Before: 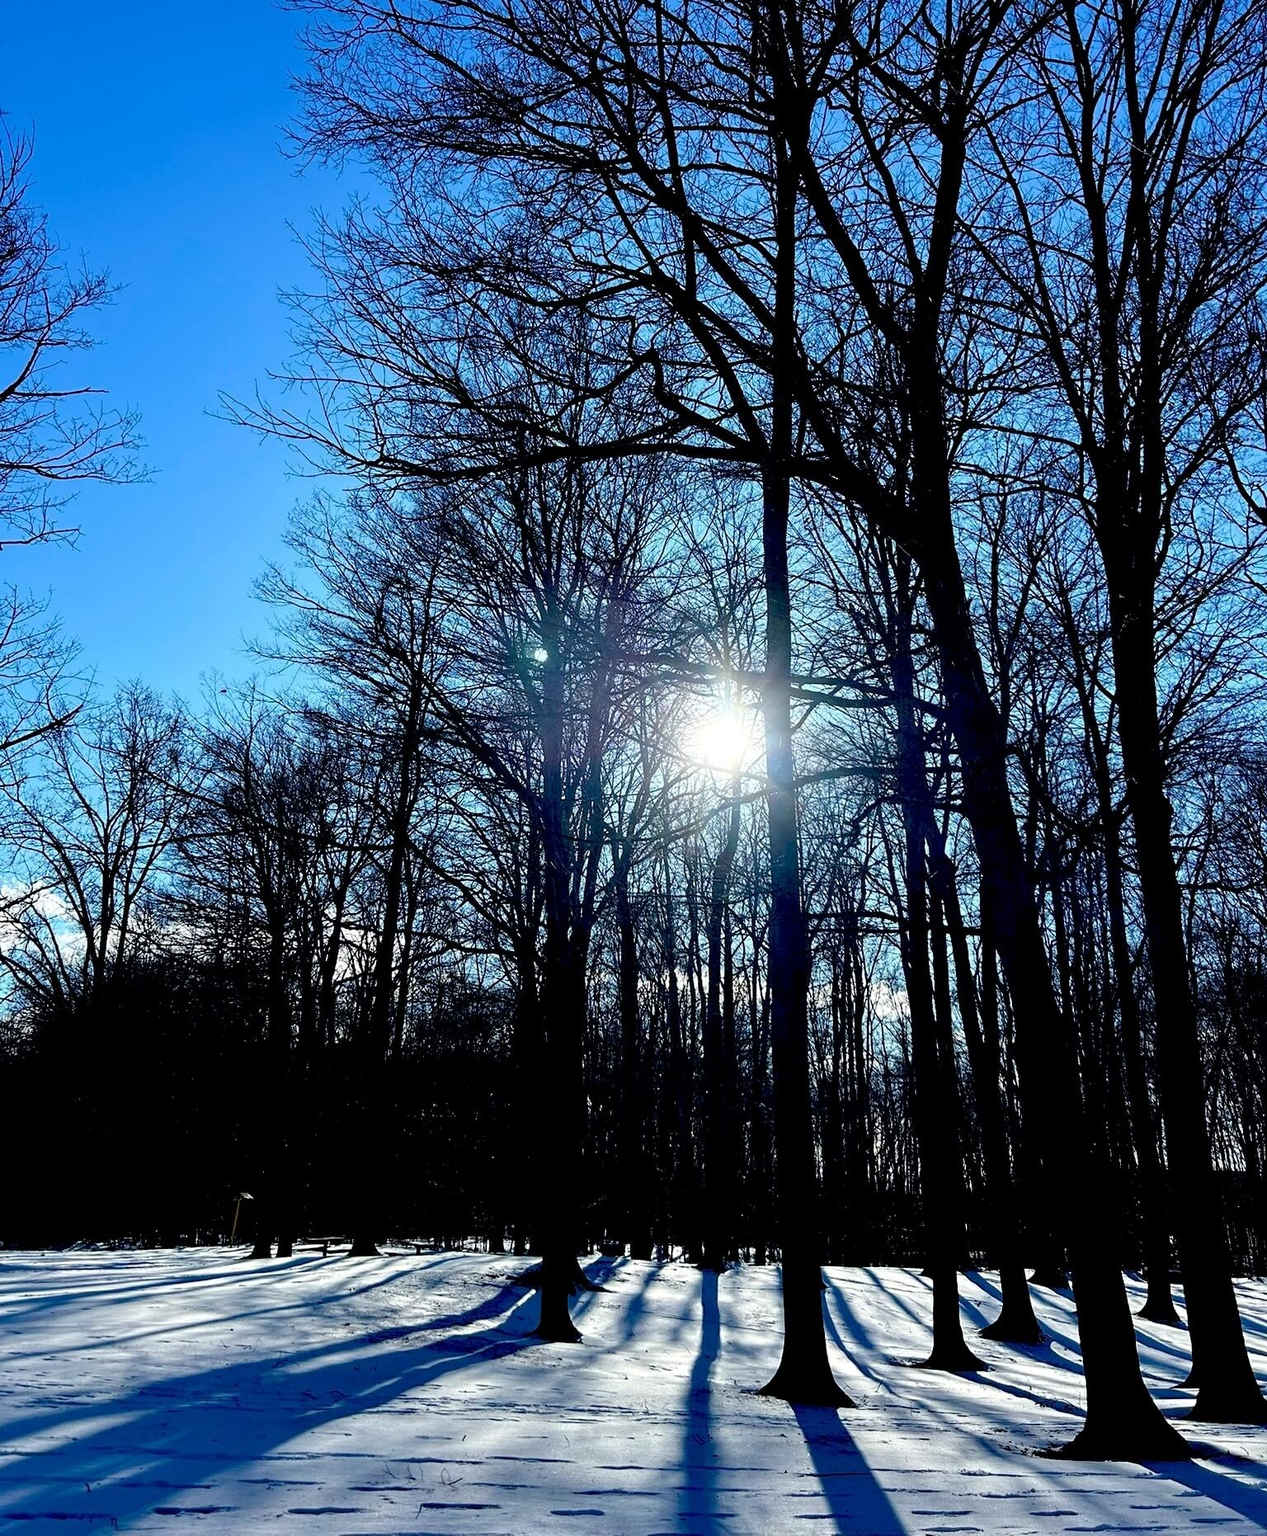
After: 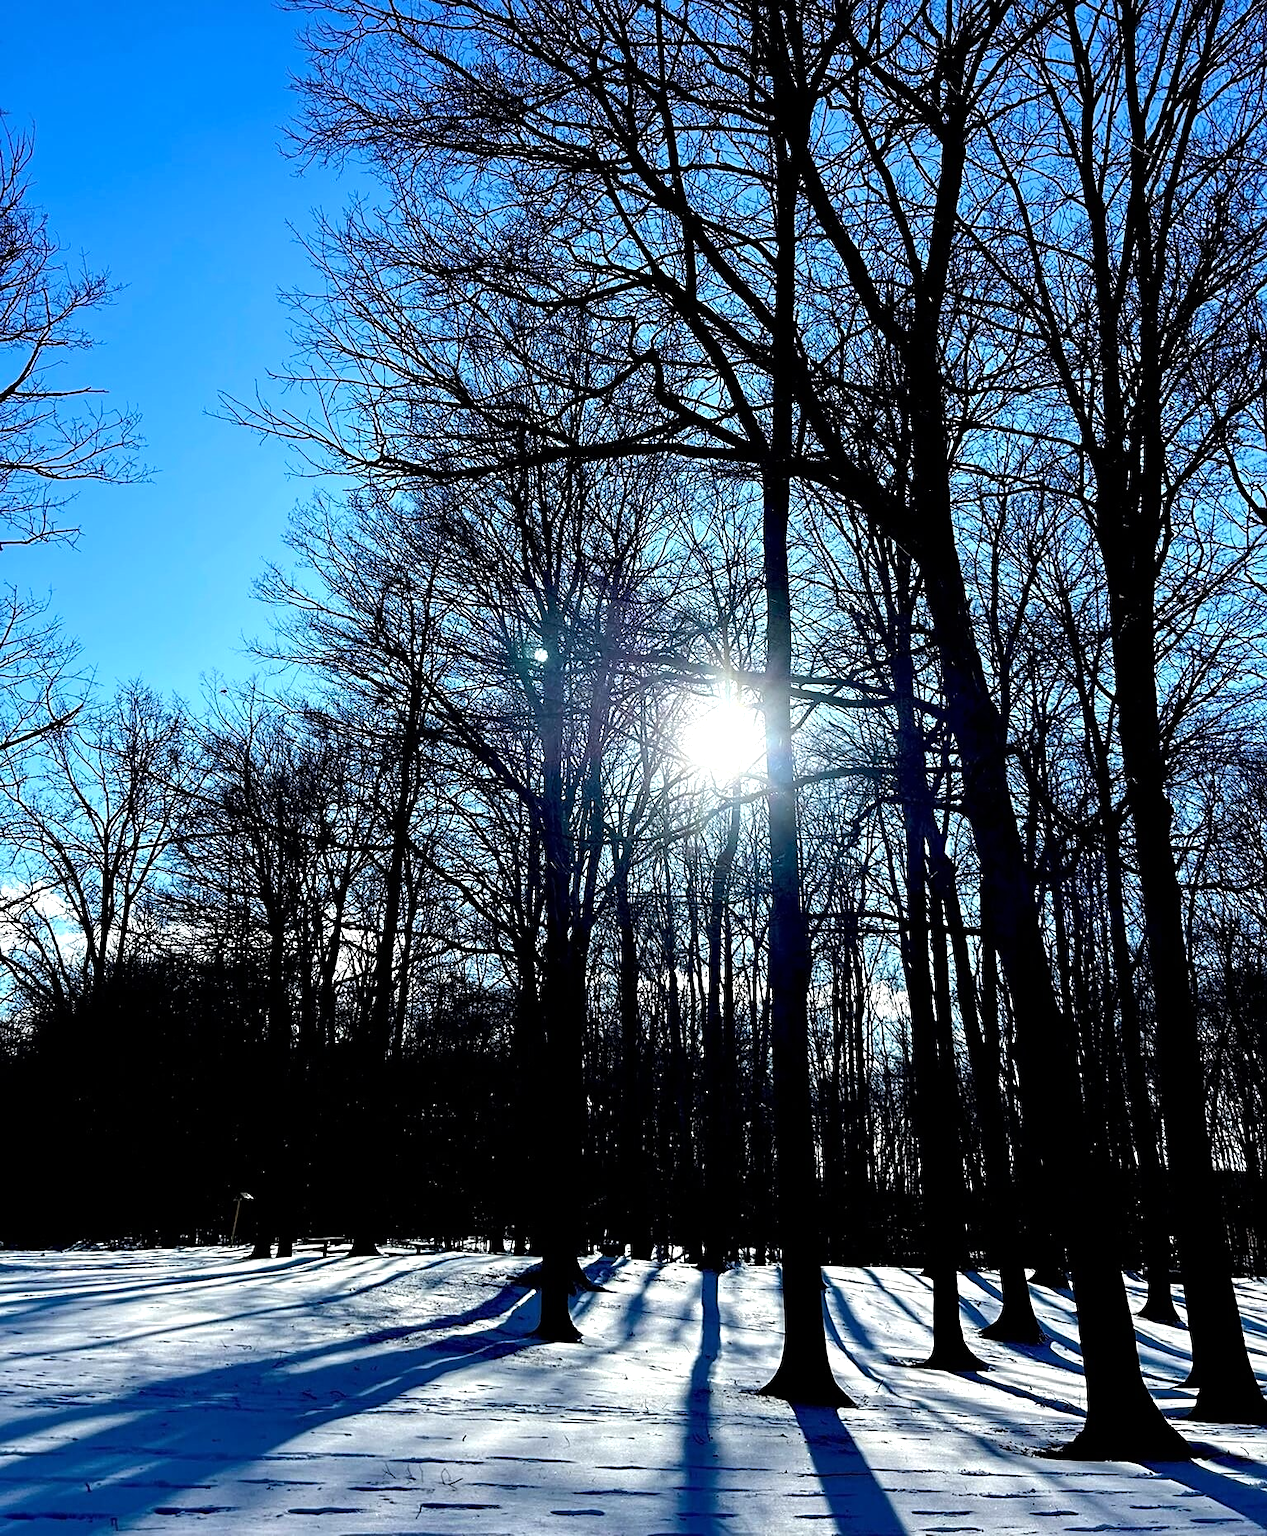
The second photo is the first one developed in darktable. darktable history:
tone equalizer: -8 EV -0.417 EV, -7 EV -0.389 EV, -6 EV -0.333 EV, -5 EV -0.222 EV, -3 EV 0.222 EV, -2 EV 0.333 EV, -1 EV 0.389 EV, +0 EV 0.417 EV, edges refinement/feathering 500, mask exposure compensation -1.57 EV, preserve details no
sharpen: amount 0.2
